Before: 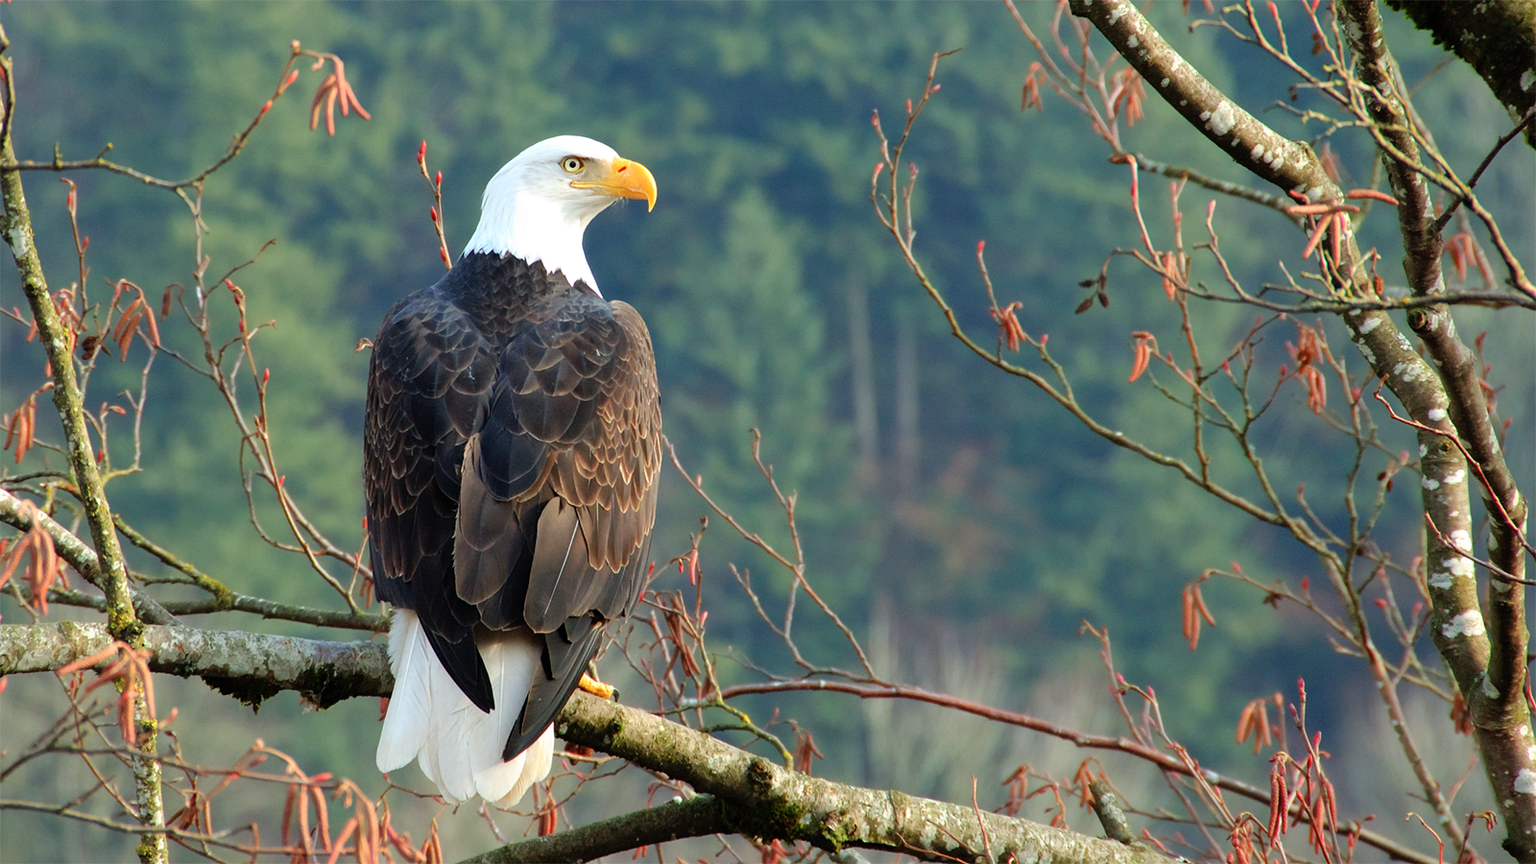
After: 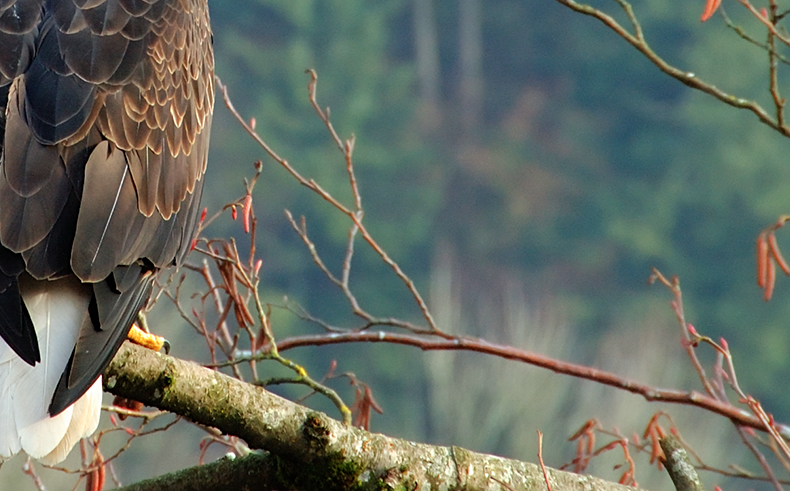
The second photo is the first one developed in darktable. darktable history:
sharpen: amount 0.212
crop: left 29.713%, top 41.89%, right 20.875%, bottom 3.494%
